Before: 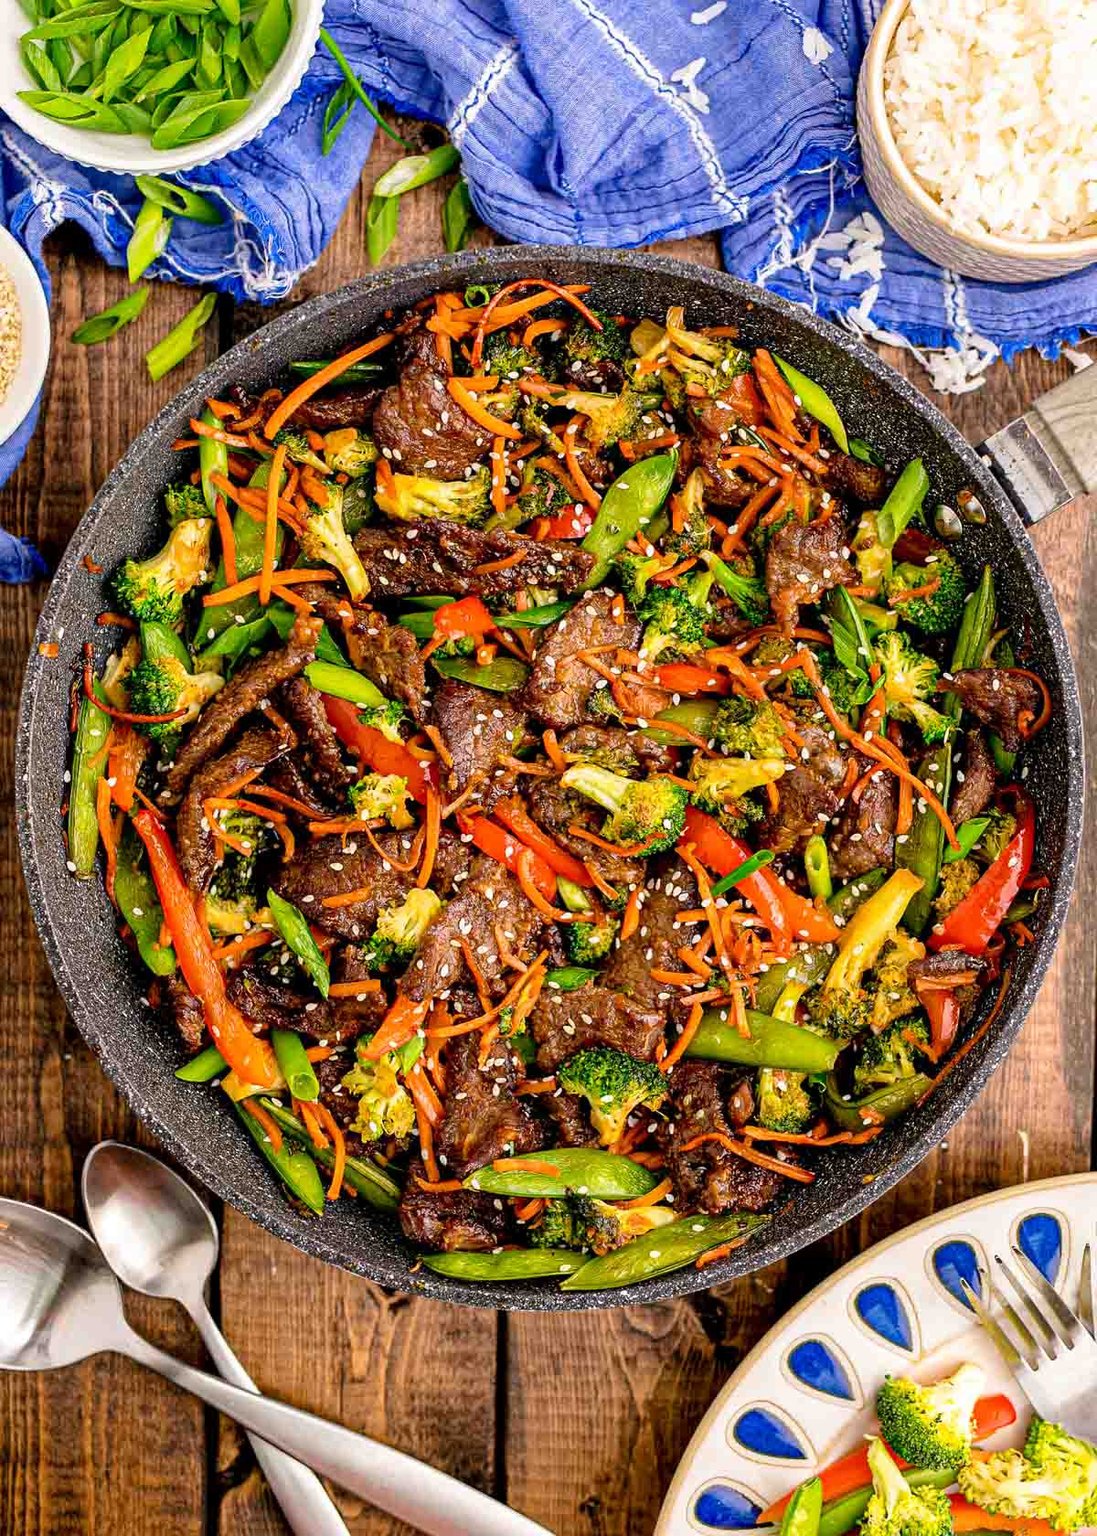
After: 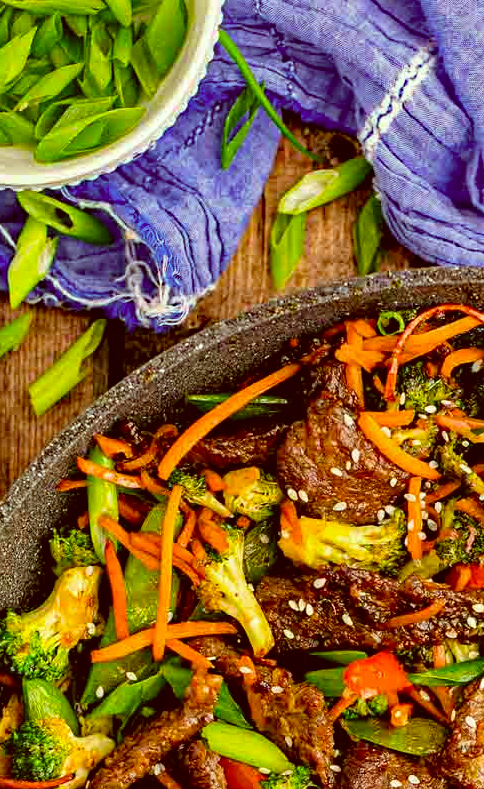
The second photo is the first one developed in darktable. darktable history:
shadows and highlights: shadows 36.74, highlights -28.08, soften with gaussian
color correction: highlights a* -6.09, highlights b* 9.19, shadows a* 10.49, shadows b* 23.64
haze removal: strength 0.492, distance 0.425, adaptive false
crop and rotate: left 10.951%, top 0.066%, right 48.705%, bottom 52.959%
